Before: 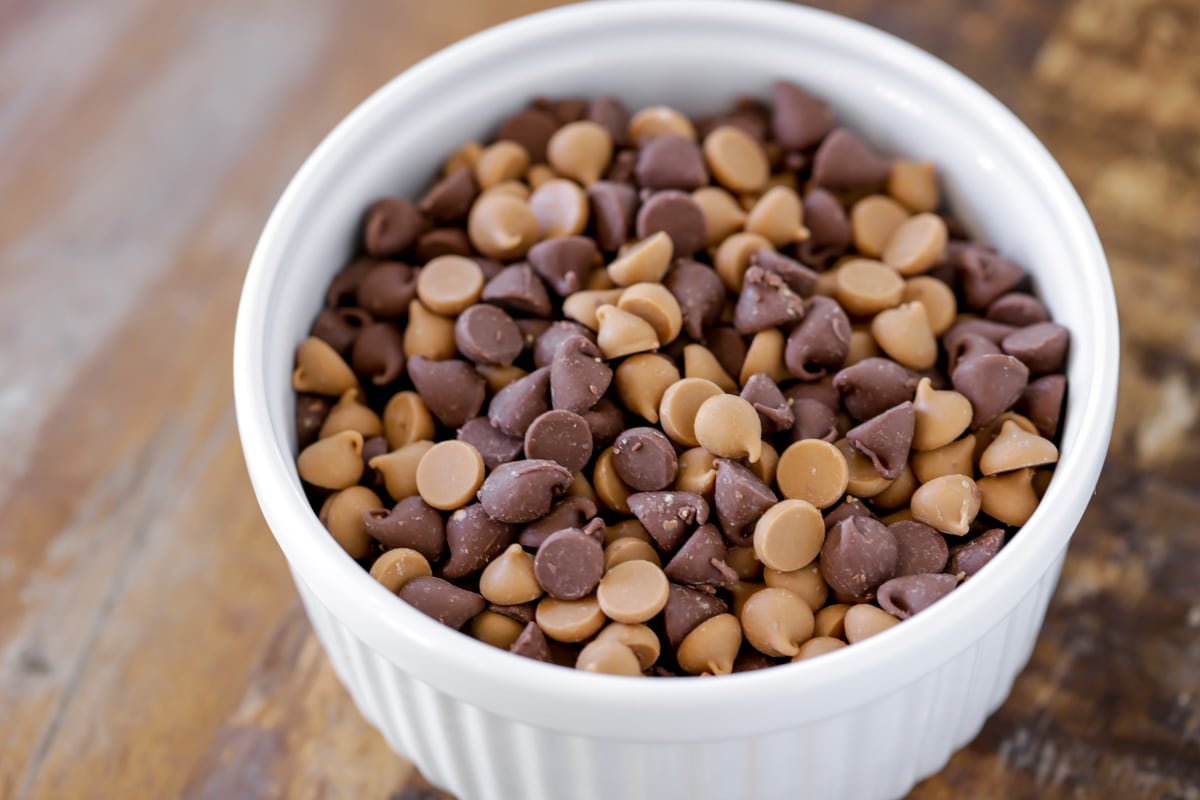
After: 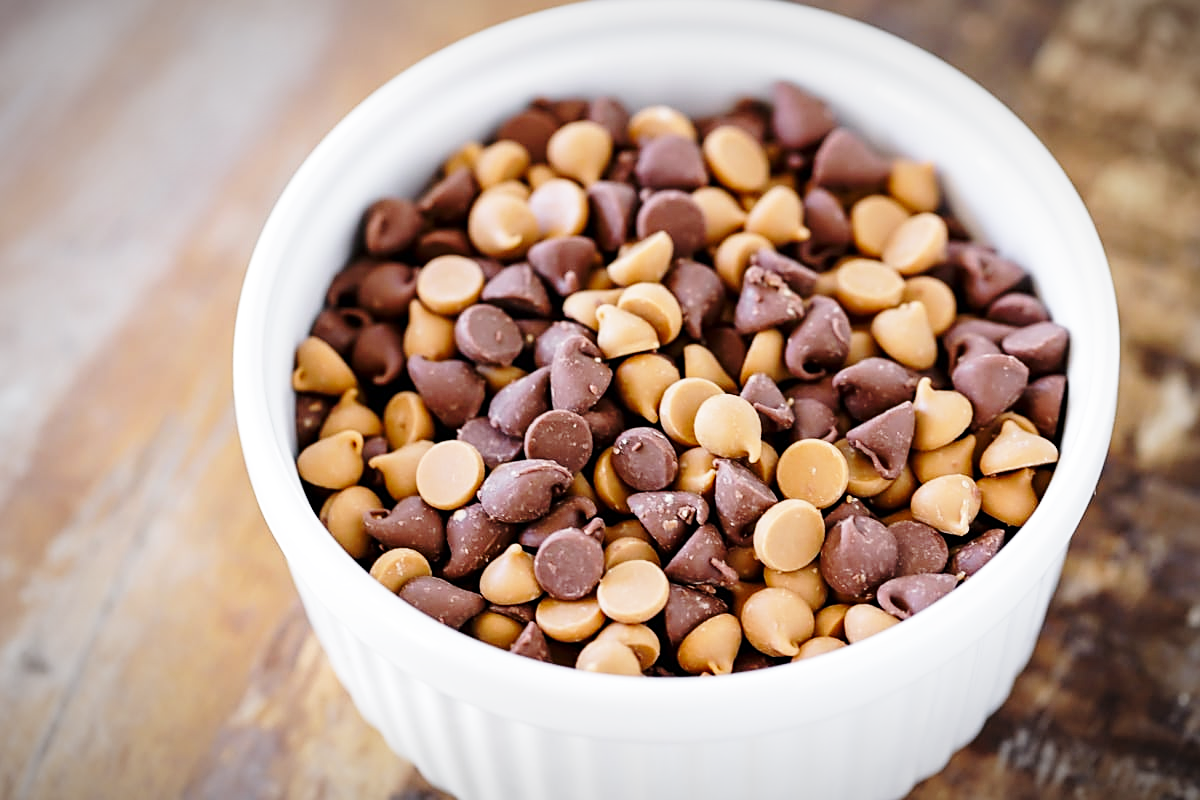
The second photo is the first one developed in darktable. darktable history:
base curve: curves: ch0 [(0, 0) (0.028, 0.03) (0.121, 0.232) (0.46, 0.748) (0.859, 0.968) (1, 1)], preserve colors none
vignetting: fall-off start 80.84%, fall-off radius 61.85%, automatic ratio true, width/height ratio 1.412, unbound false
sharpen: on, module defaults
